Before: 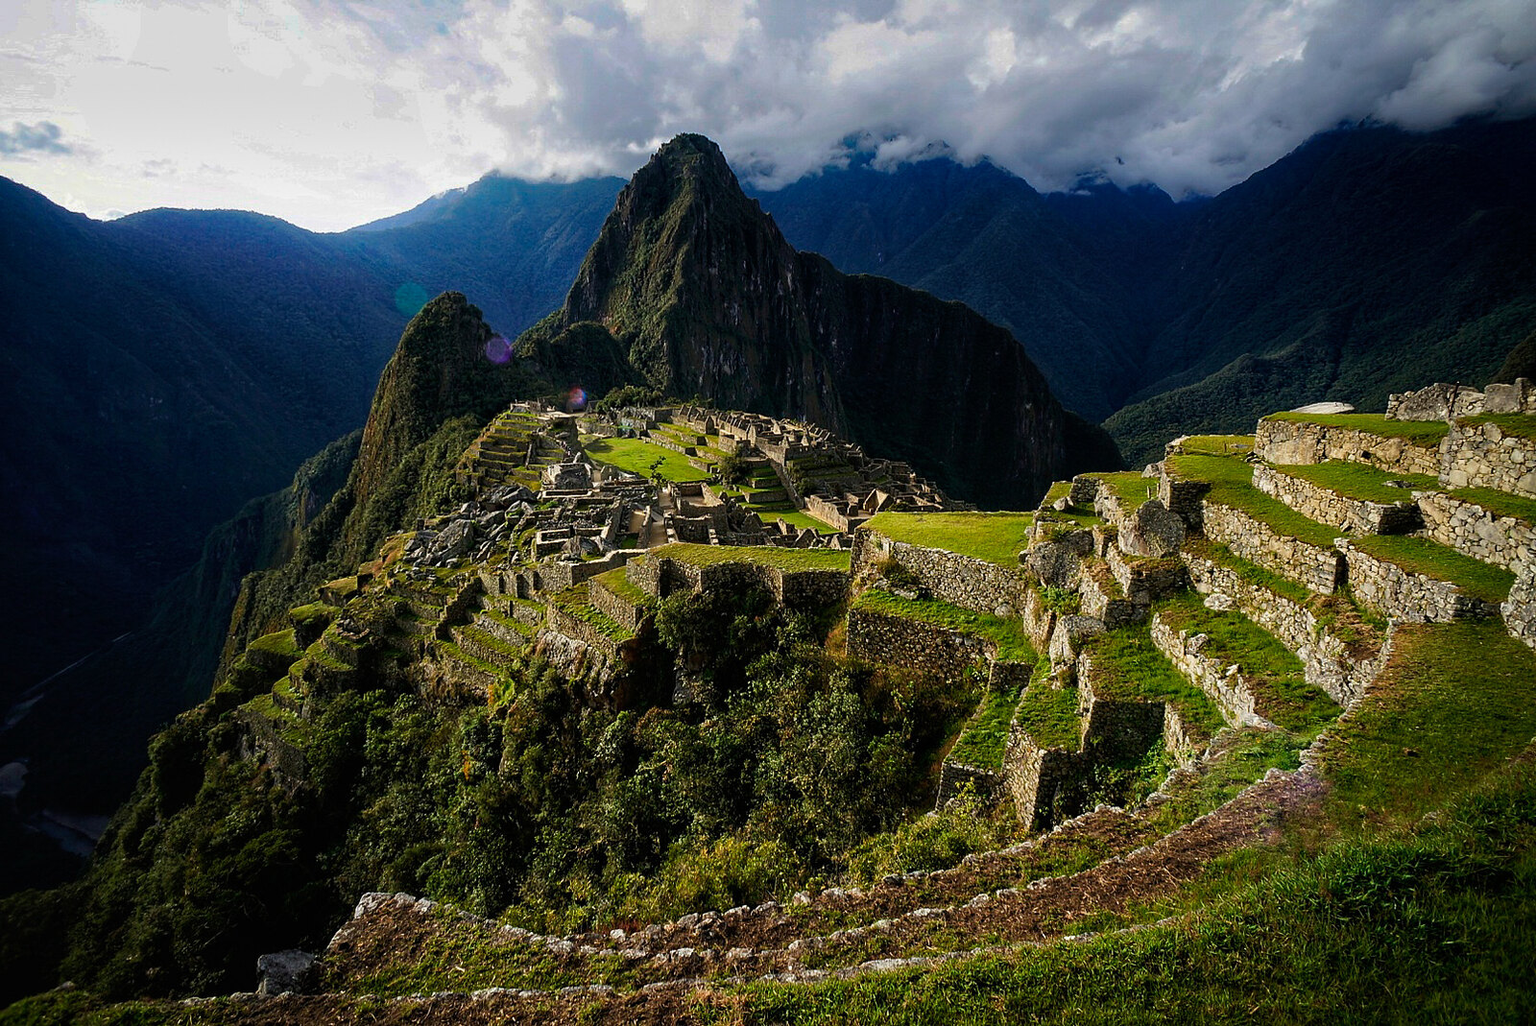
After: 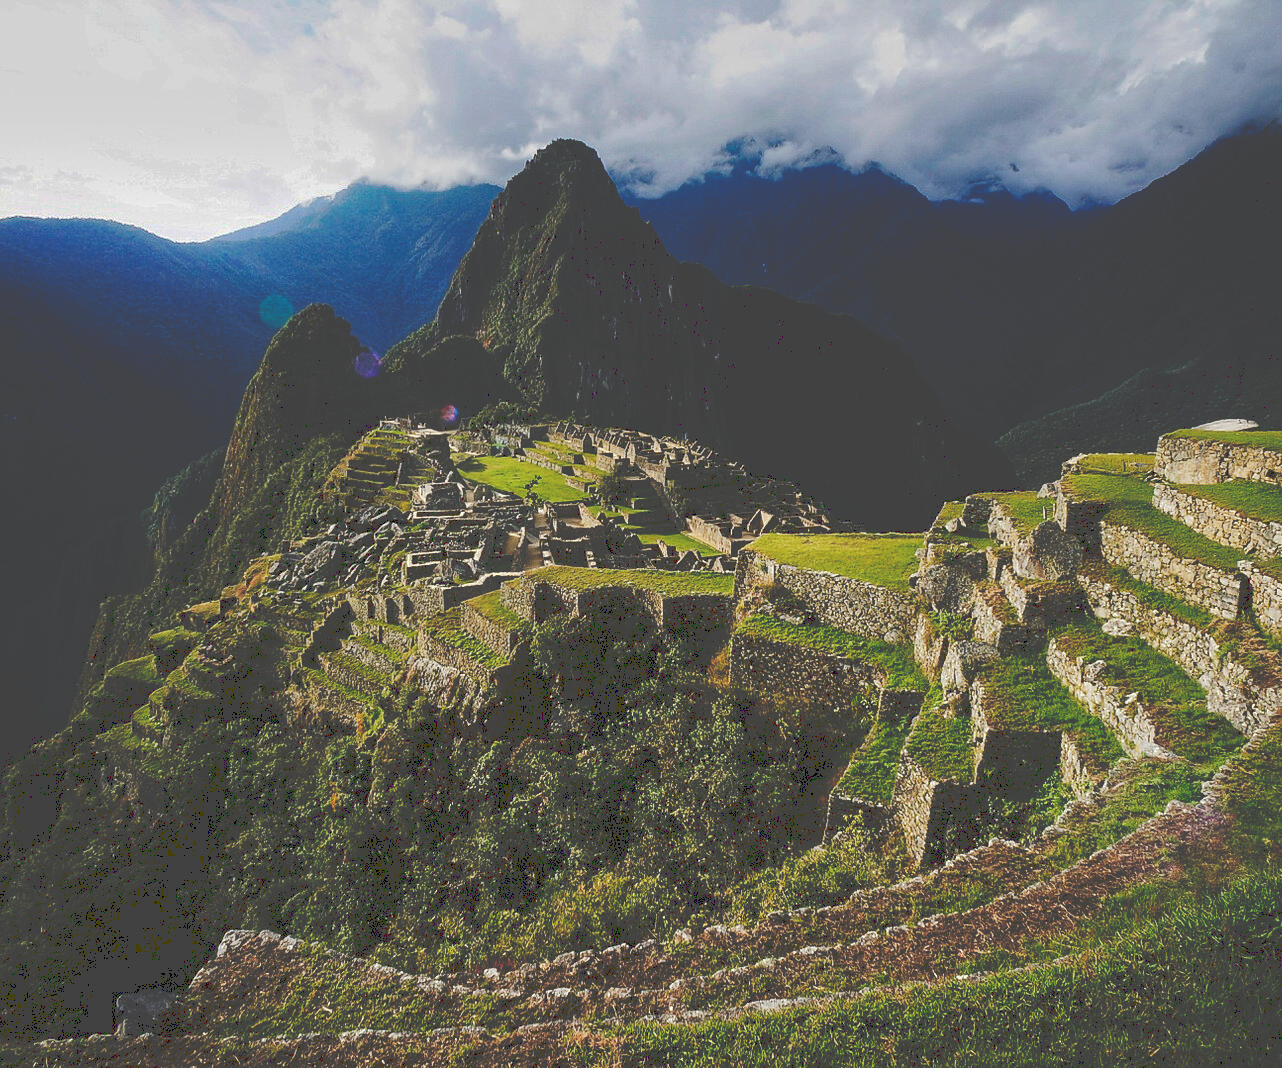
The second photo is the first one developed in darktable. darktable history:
crop and rotate: left 9.553%, right 10.294%
tone curve: curves: ch0 [(0, 0) (0.003, 0.272) (0.011, 0.275) (0.025, 0.275) (0.044, 0.278) (0.069, 0.282) (0.1, 0.284) (0.136, 0.287) (0.177, 0.294) (0.224, 0.314) (0.277, 0.347) (0.335, 0.403) (0.399, 0.473) (0.468, 0.552) (0.543, 0.622) (0.623, 0.69) (0.709, 0.756) (0.801, 0.818) (0.898, 0.865) (1, 1)], preserve colors none
